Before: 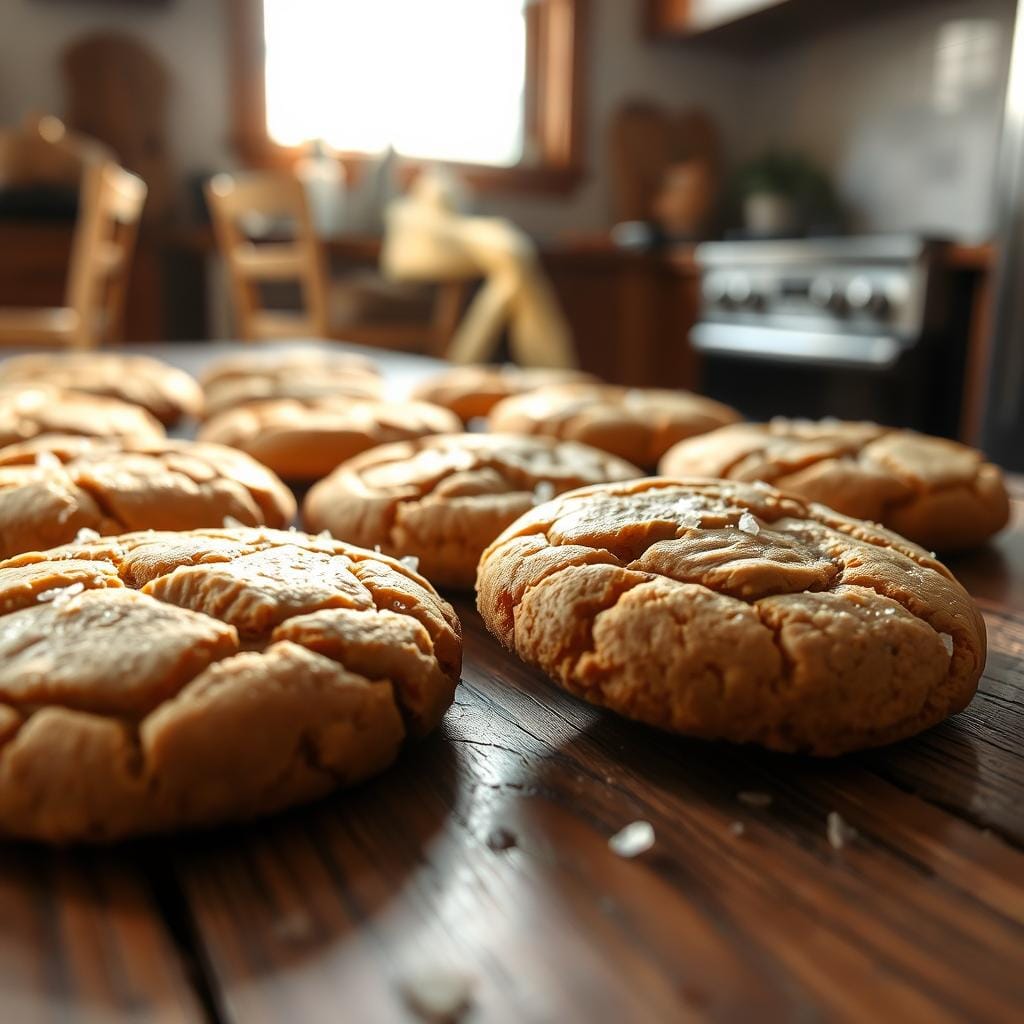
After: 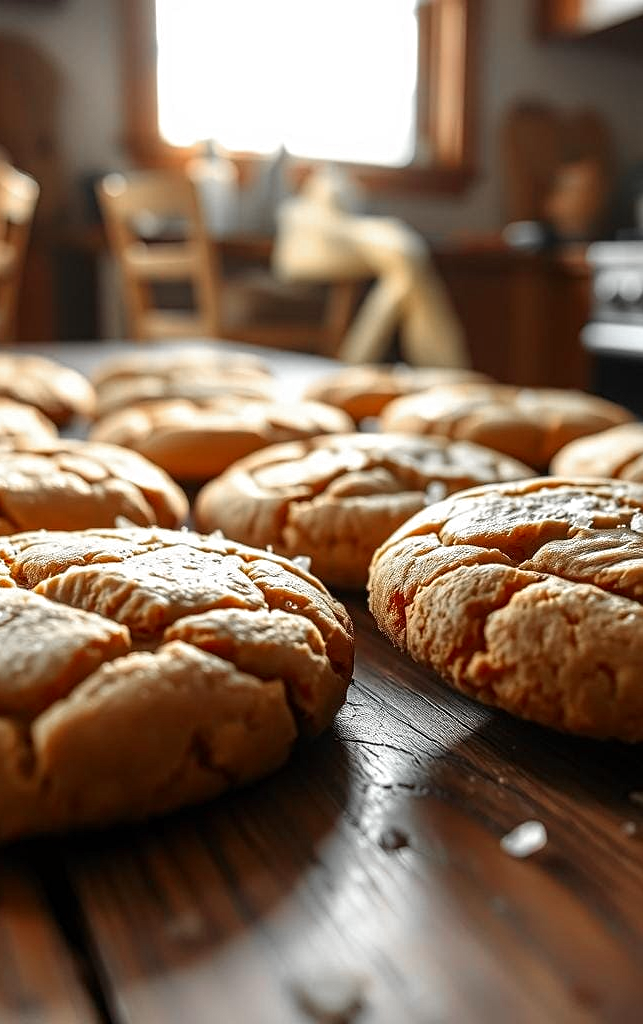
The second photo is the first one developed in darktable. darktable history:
contrast equalizer: y [[0.5, 0.5, 0.5, 0.539, 0.64, 0.611], [0.5 ×6], [0.5 ×6], [0 ×6], [0 ×6]]
crop: left 10.644%, right 26.528%
color zones: curves: ch1 [(0, 0.638) (0.193, 0.442) (0.286, 0.15) (0.429, 0.14) (0.571, 0.142) (0.714, 0.154) (0.857, 0.175) (1, 0.638)]
